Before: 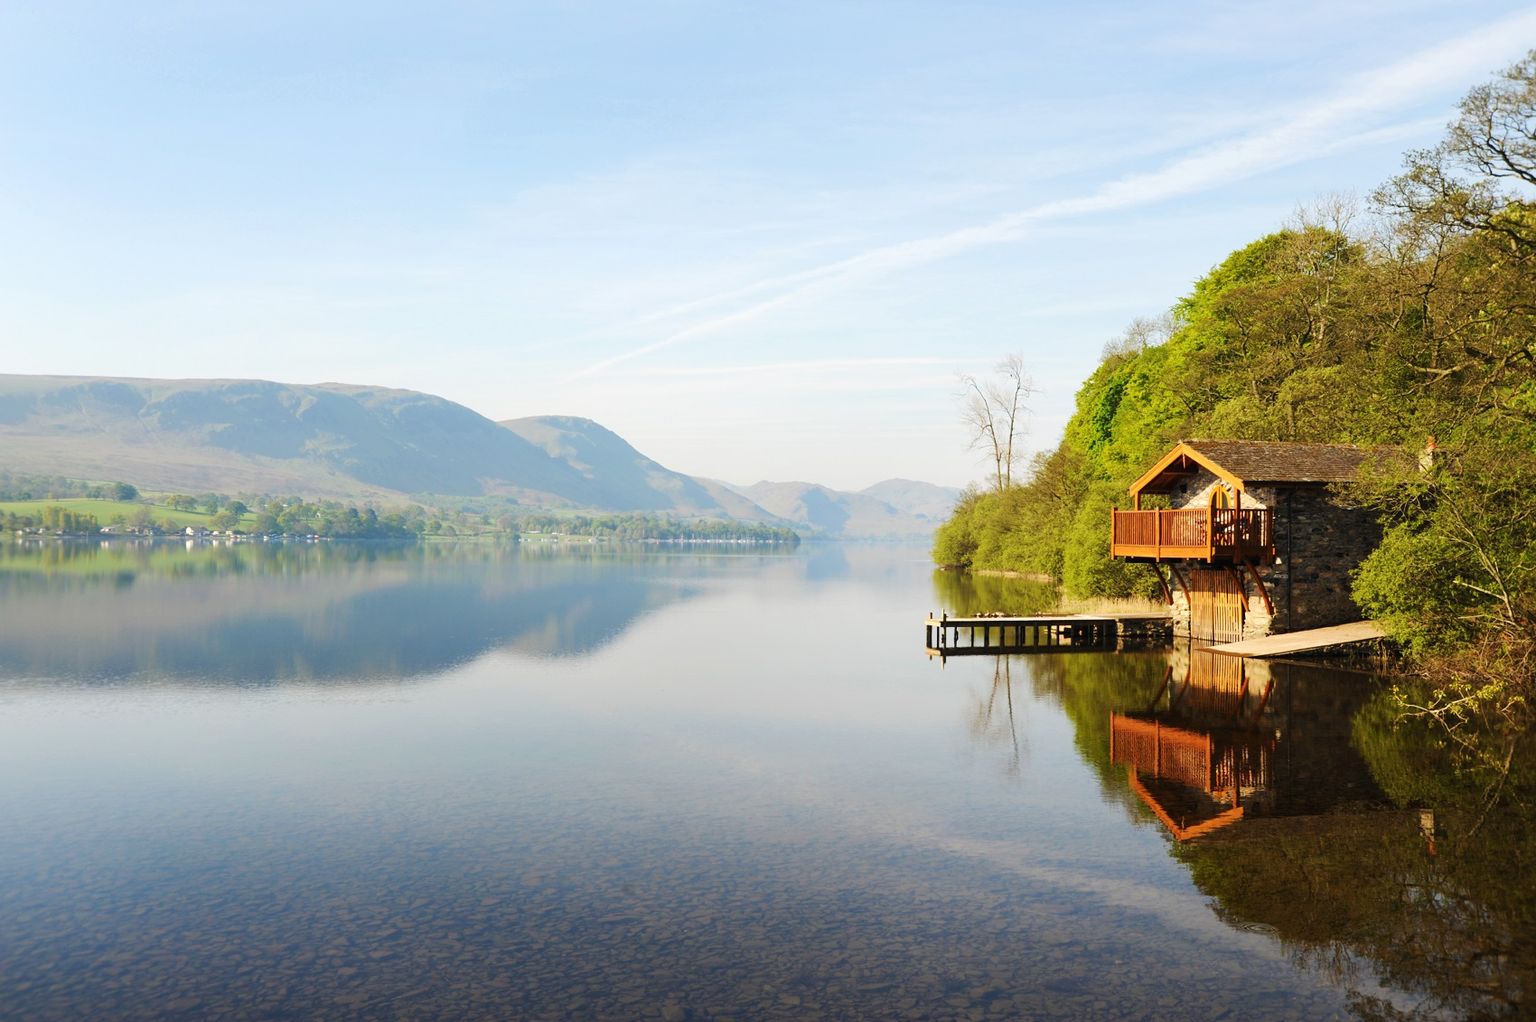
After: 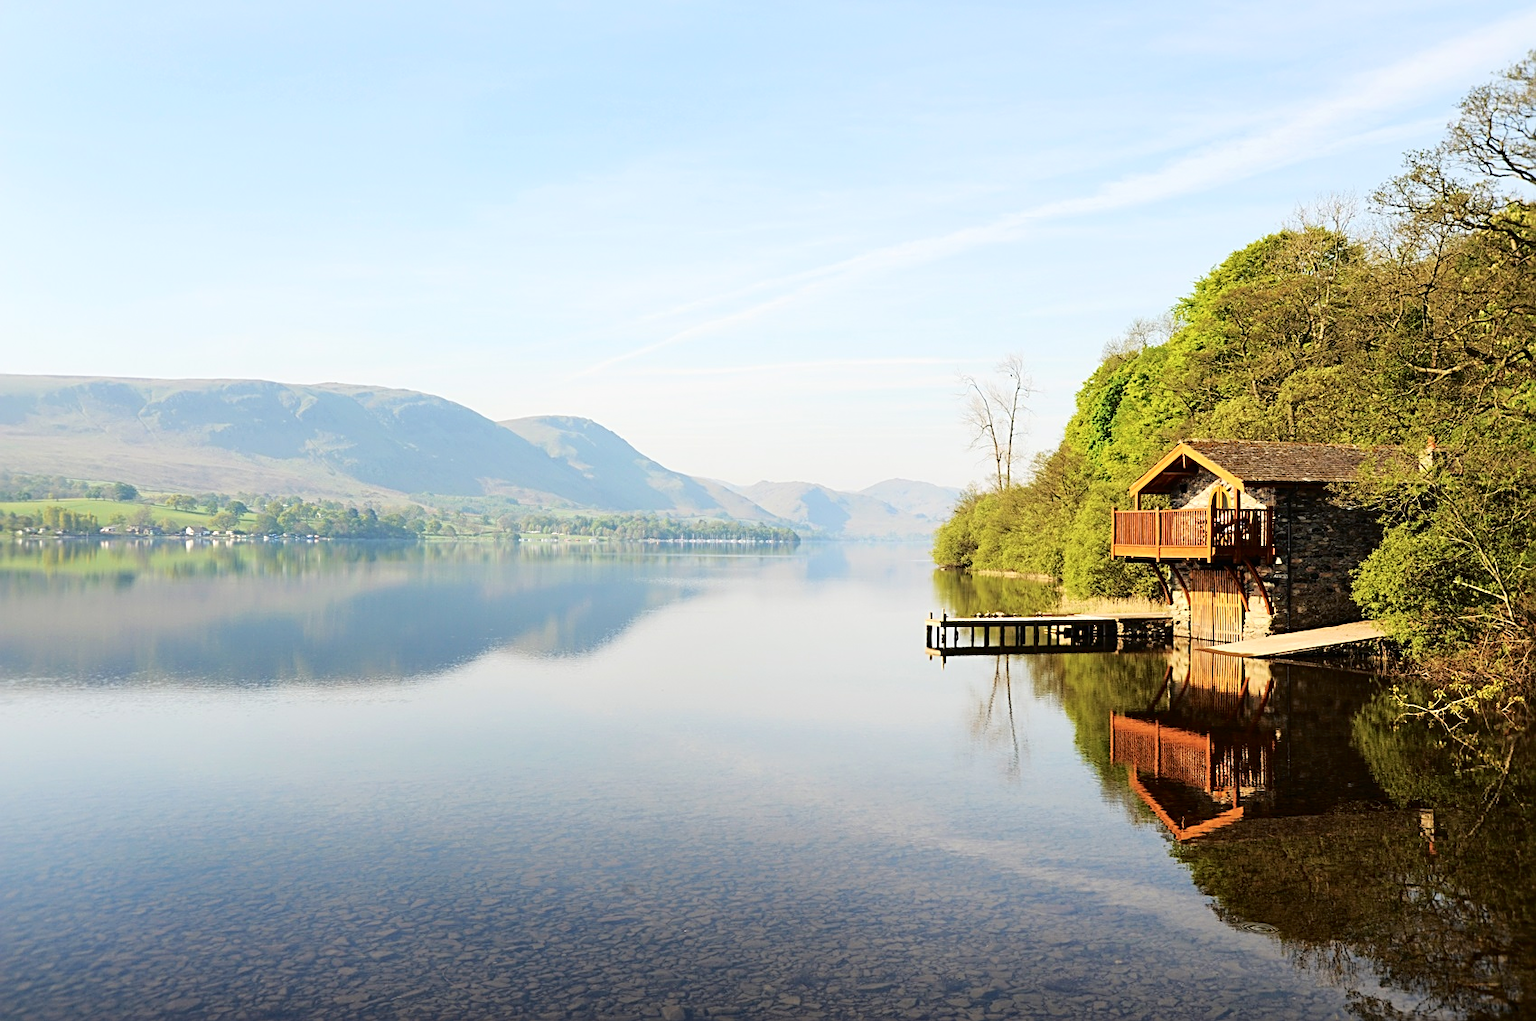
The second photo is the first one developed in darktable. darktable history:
sharpen: radius 2.765
tone curve: curves: ch0 [(0, 0) (0.003, 0.003) (0.011, 0.006) (0.025, 0.015) (0.044, 0.025) (0.069, 0.034) (0.1, 0.052) (0.136, 0.092) (0.177, 0.157) (0.224, 0.228) (0.277, 0.305) (0.335, 0.392) (0.399, 0.466) (0.468, 0.543) (0.543, 0.612) (0.623, 0.692) (0.709, 0.78) (0.801, 0.865) (0.898, 0.935) (1, 1)], color space Lab, independent channels, preserve colors none
